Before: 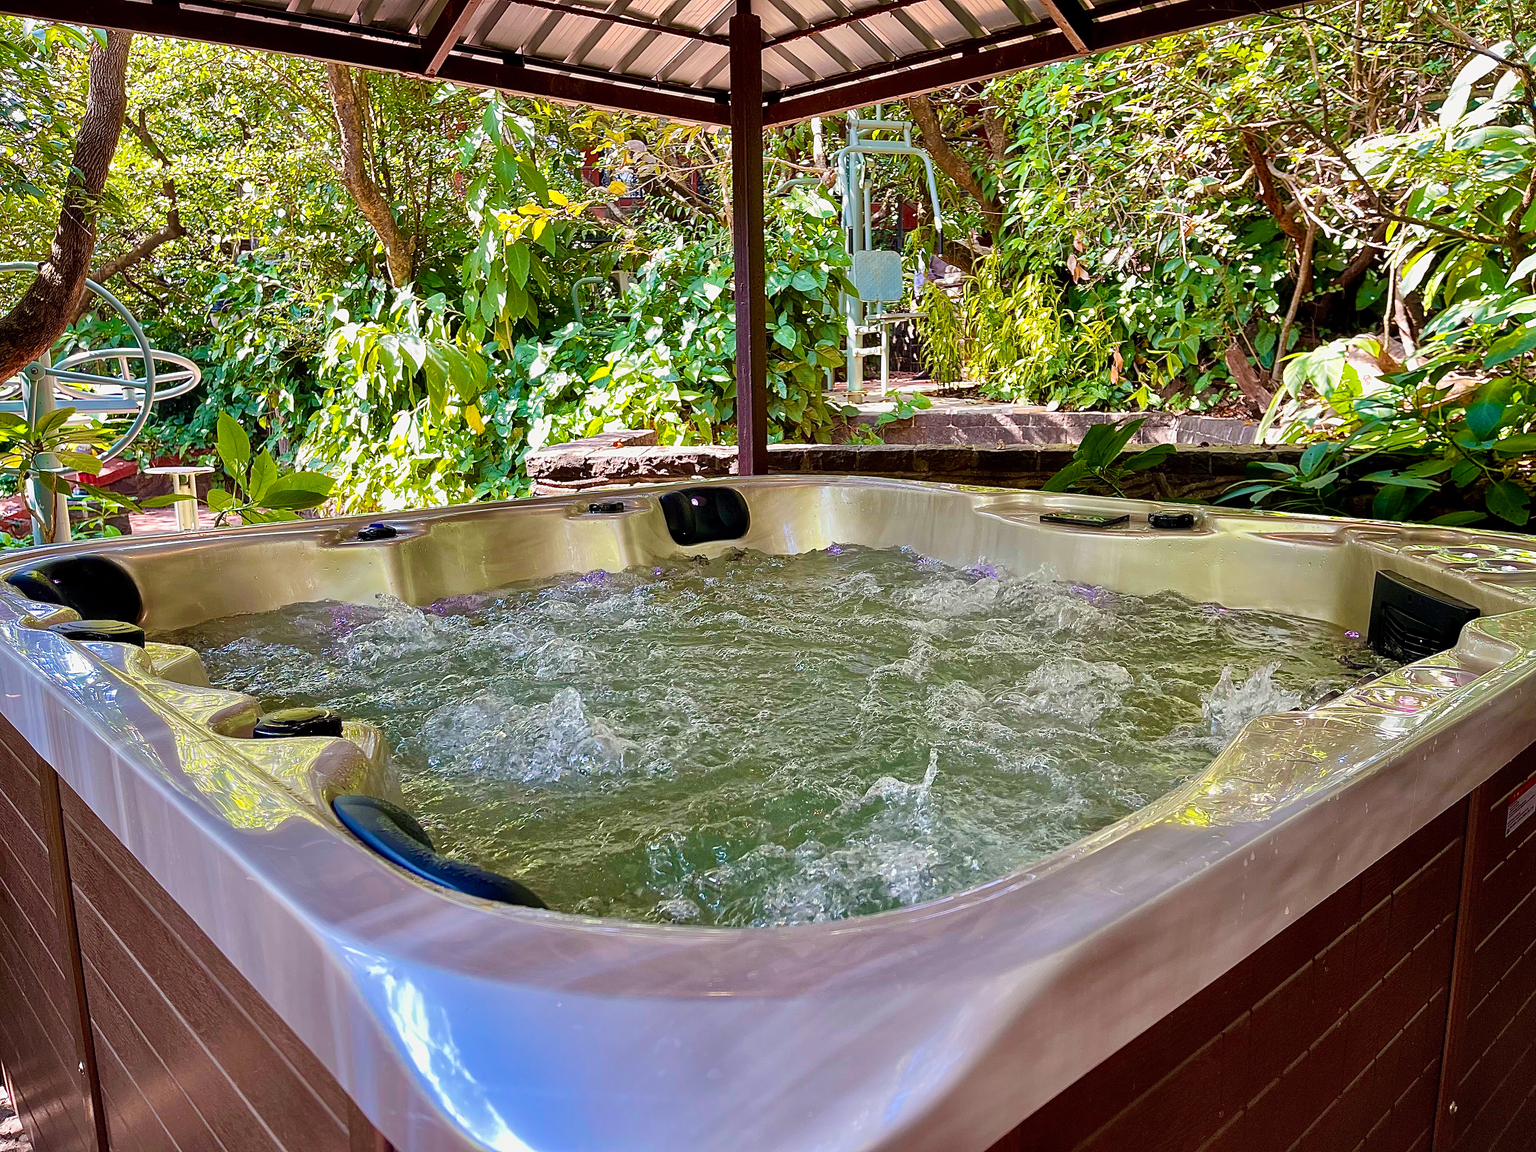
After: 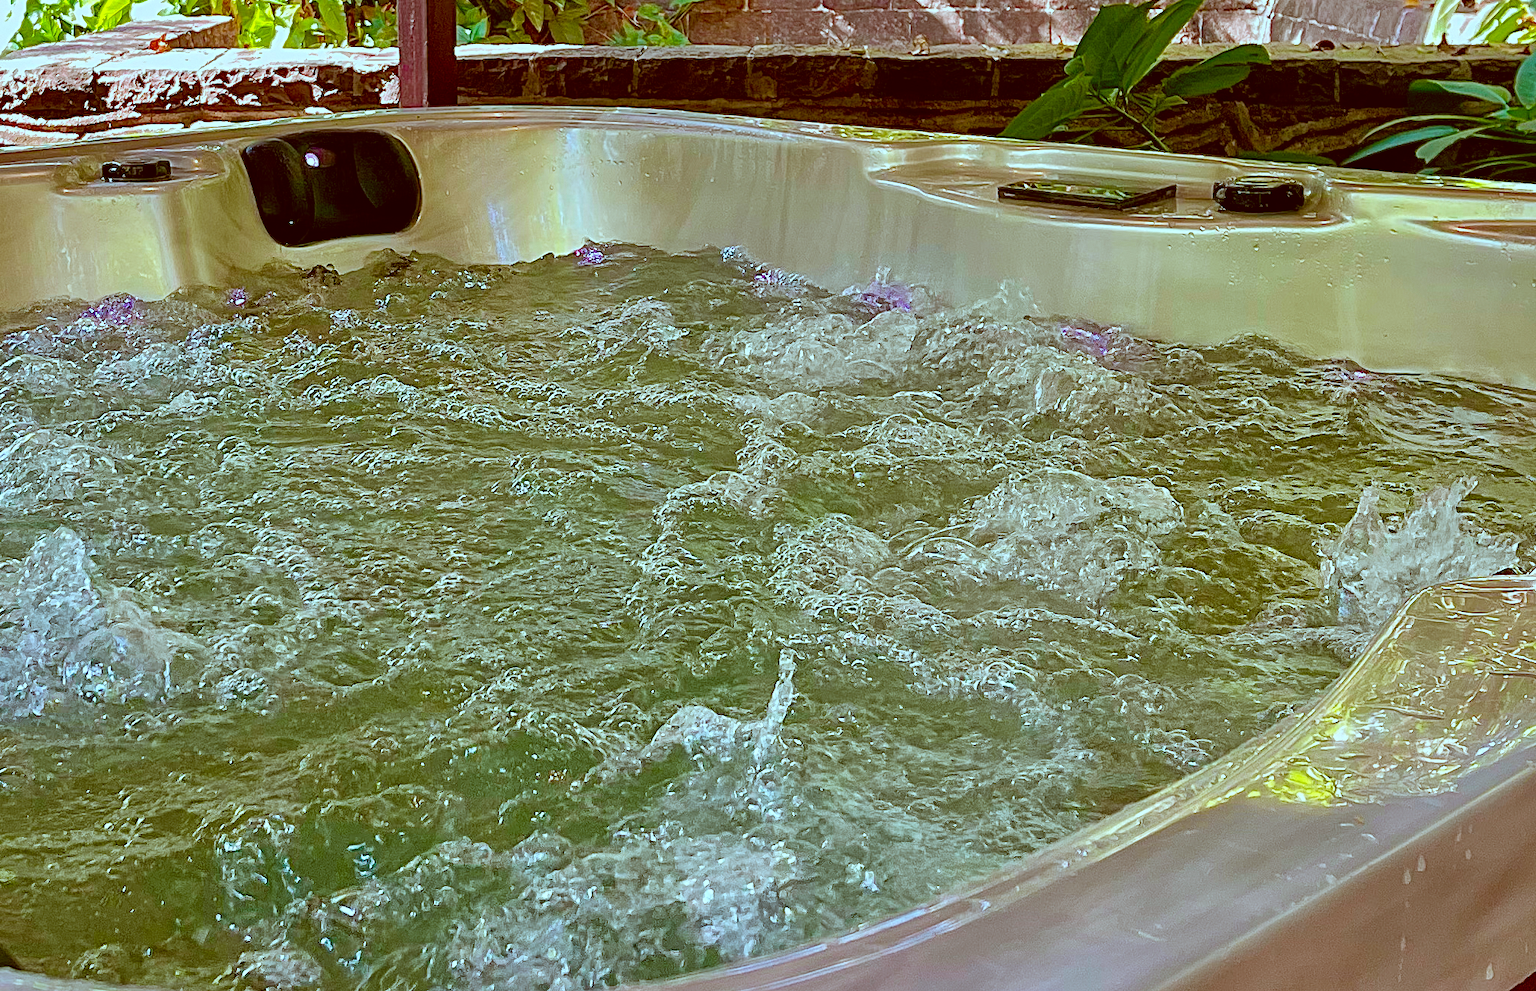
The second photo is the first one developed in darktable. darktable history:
shadows and highlights: on, module defaults
crop: left 35.03%, top 36.625%, right 14.663%, bottom 20.057%
color correction: highlights a* -14.62, highlights b* -16.22, shadows a* 10.12, shadows b* 29.4
